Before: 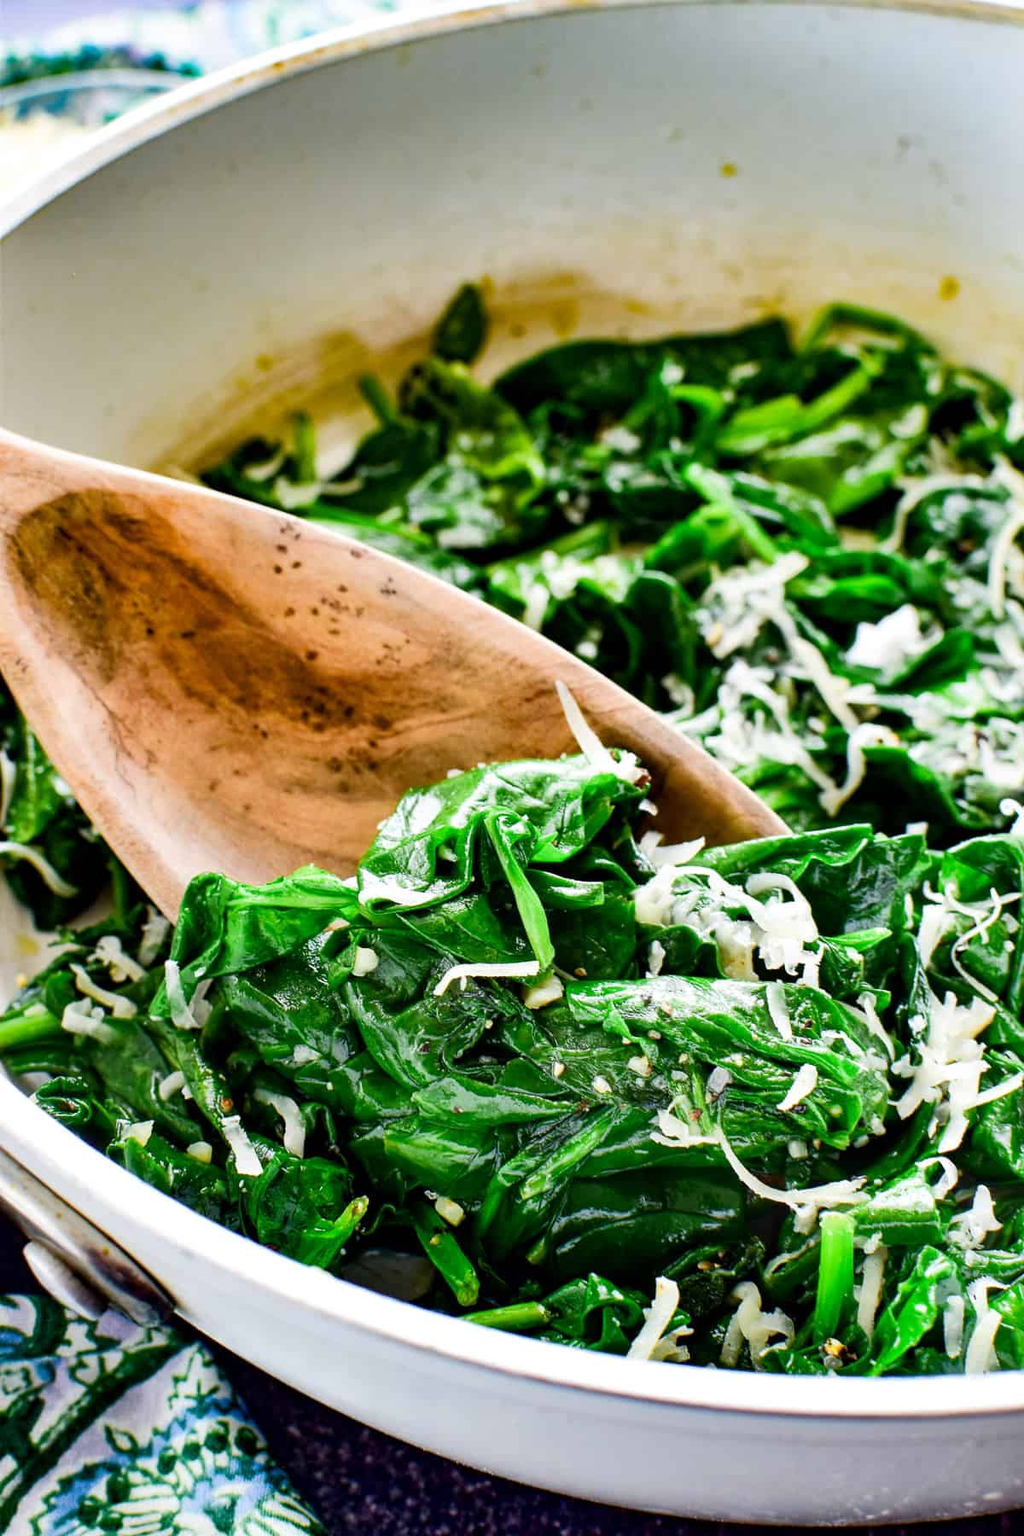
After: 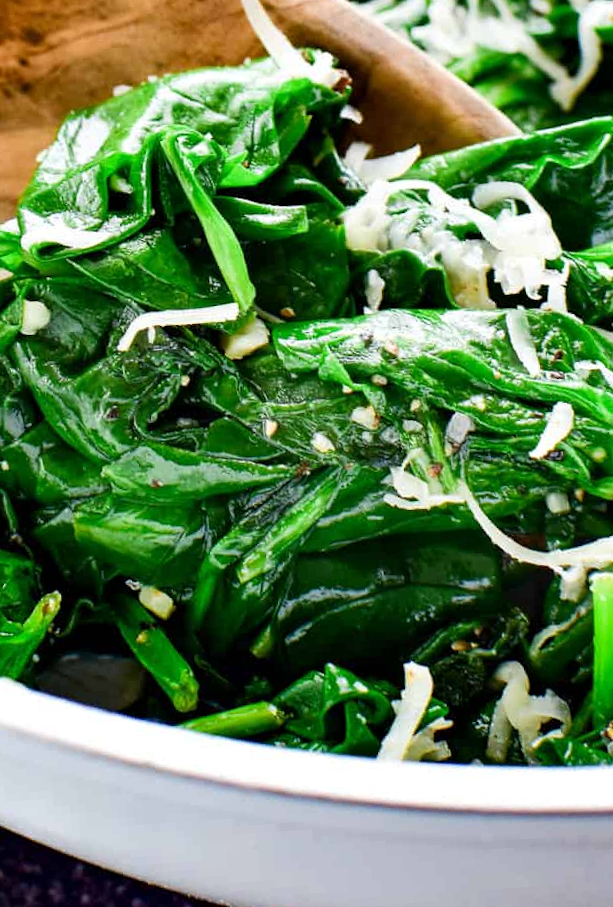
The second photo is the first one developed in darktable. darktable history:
crop: left 35.976%, top 45.819%, right 18.162%, bottom 5.807%
rotate and perspective: rotation -4.2°, shear 0.006, automatic cropping off
